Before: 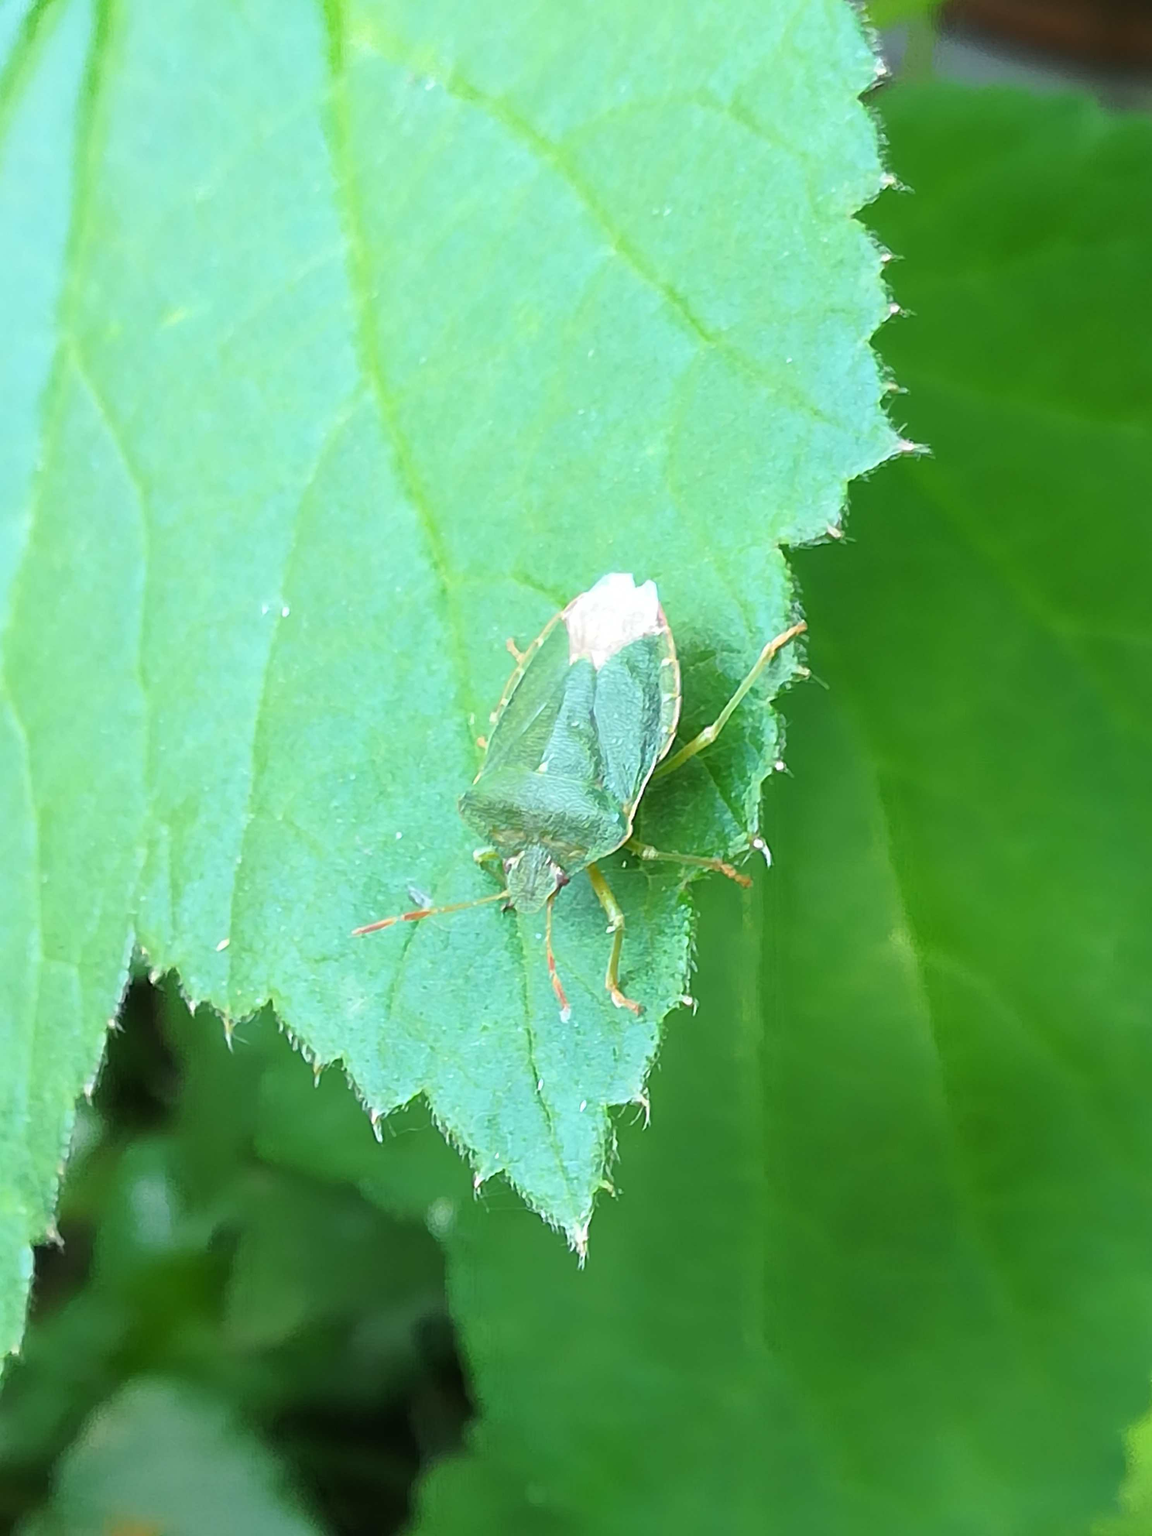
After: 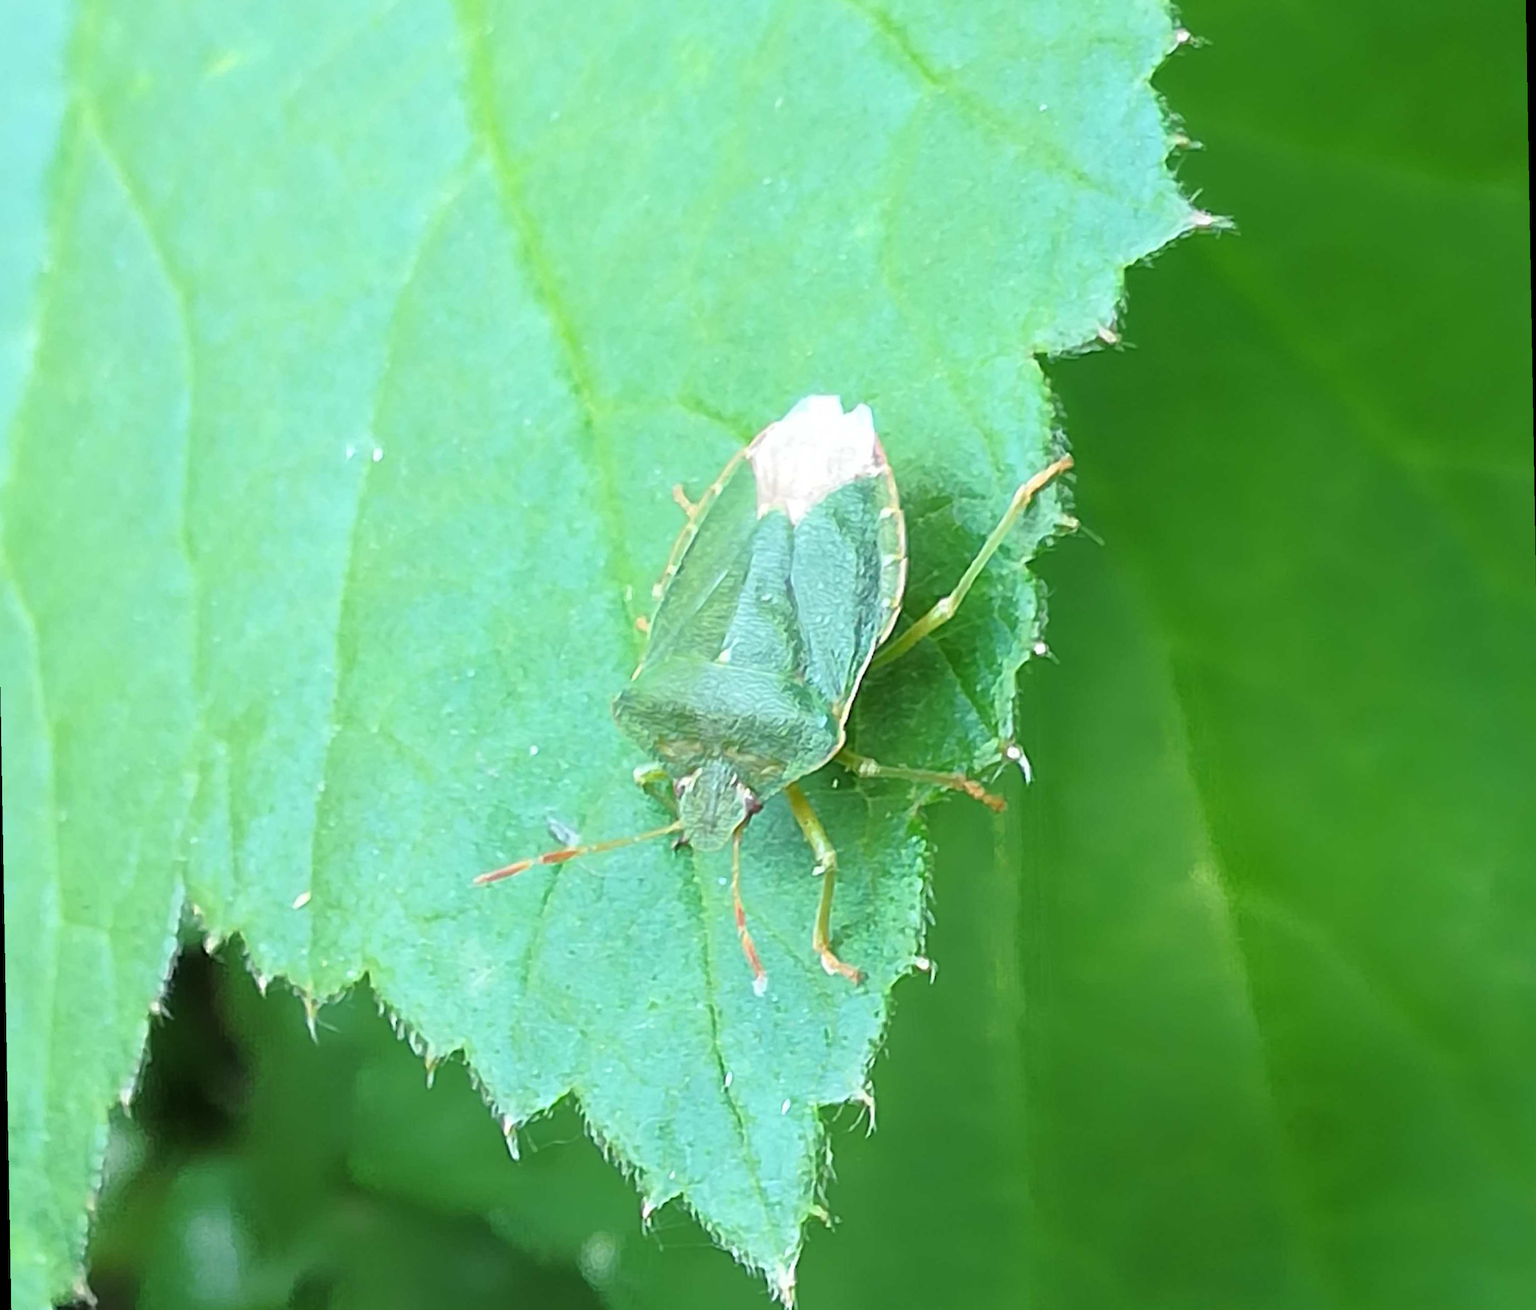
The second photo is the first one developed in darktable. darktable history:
rotate and perspective: rotation -1°, crop left 0.011, crop right 0.989, crop top 0.025, crop bottom 0.975
crop: top 16.727%, bottom 16.727%
